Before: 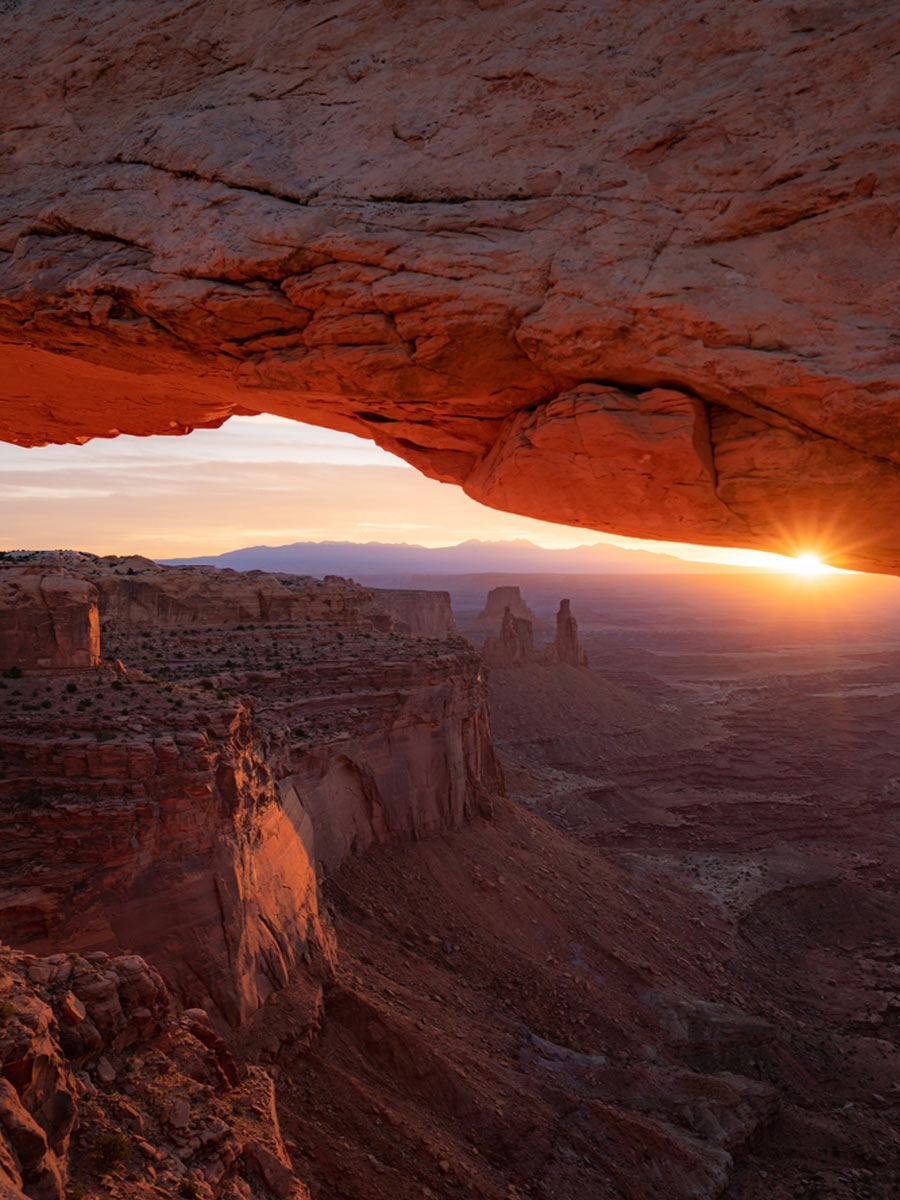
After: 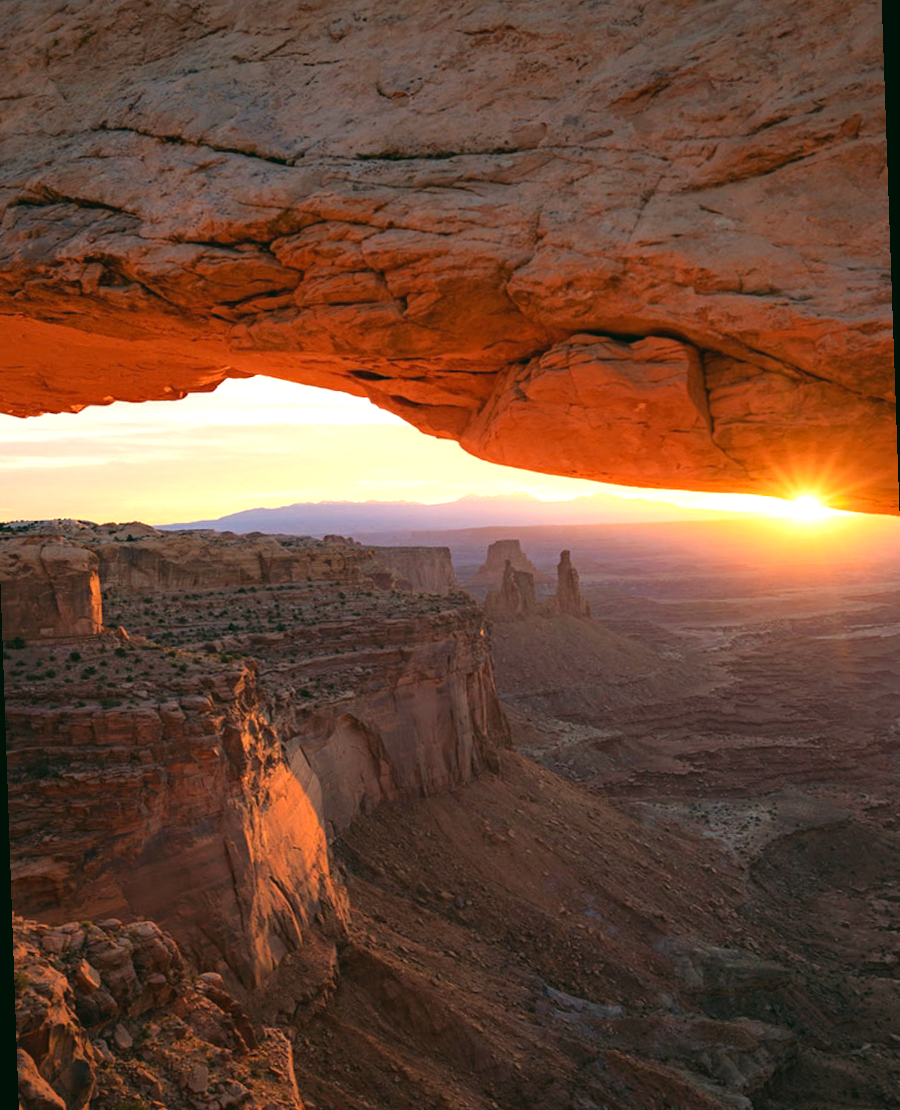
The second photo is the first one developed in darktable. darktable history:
exposure: black level correction -0.002, exposure 0.708 EV, compensate exposure bias true, compensate highlight preservation false
rotate and perspective: rotation -2°, crop left 0.022, crop right 0.978, crop top 0.049, crop bottom 0.951
color correction: highlights a* -0.482, highlights b* 9.48, shadows a* -9.48, shadows b* 0.803
